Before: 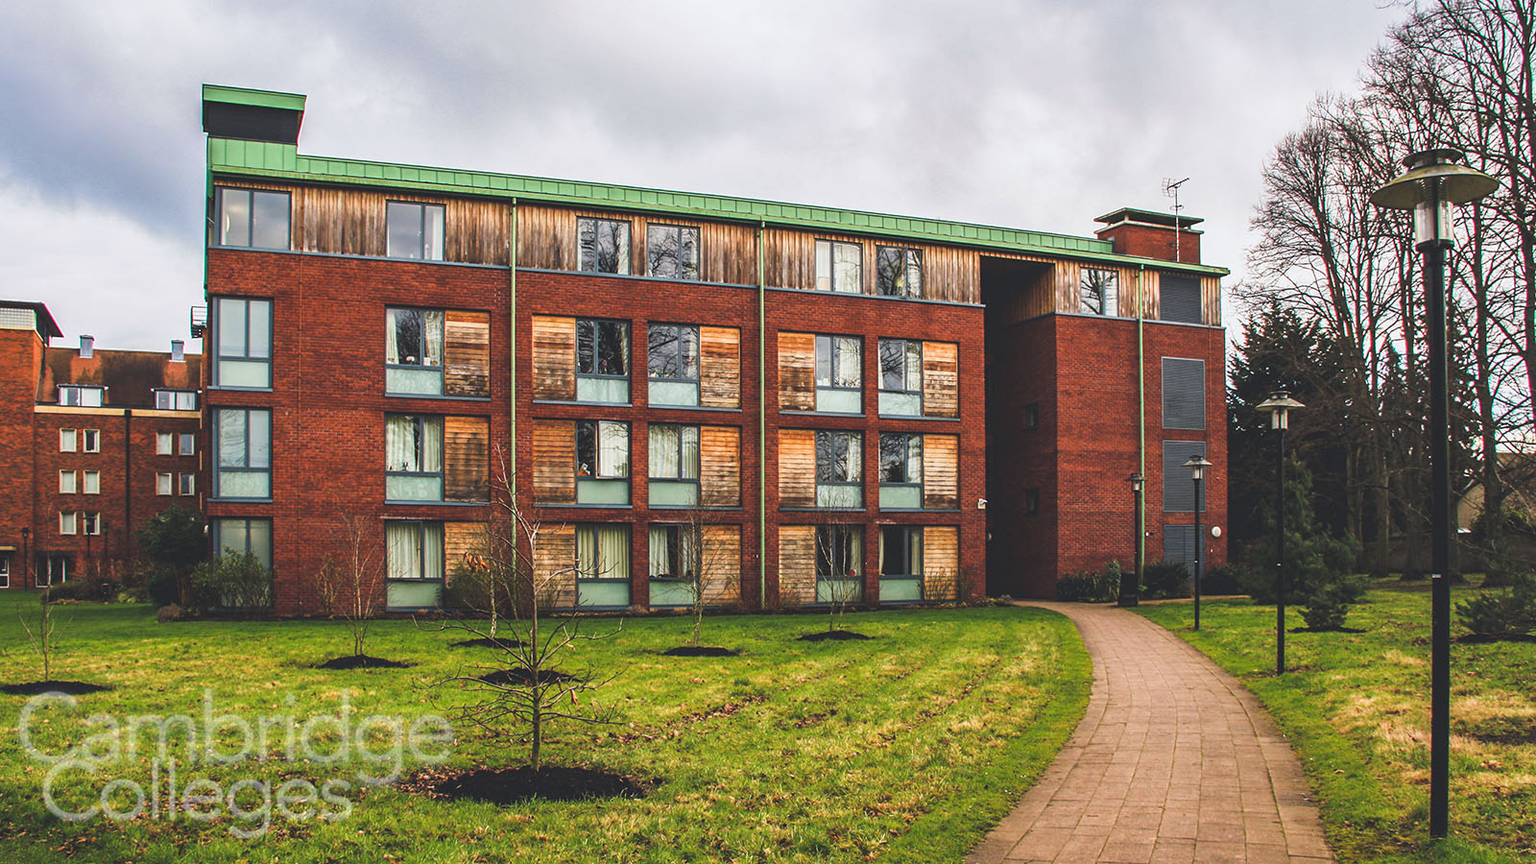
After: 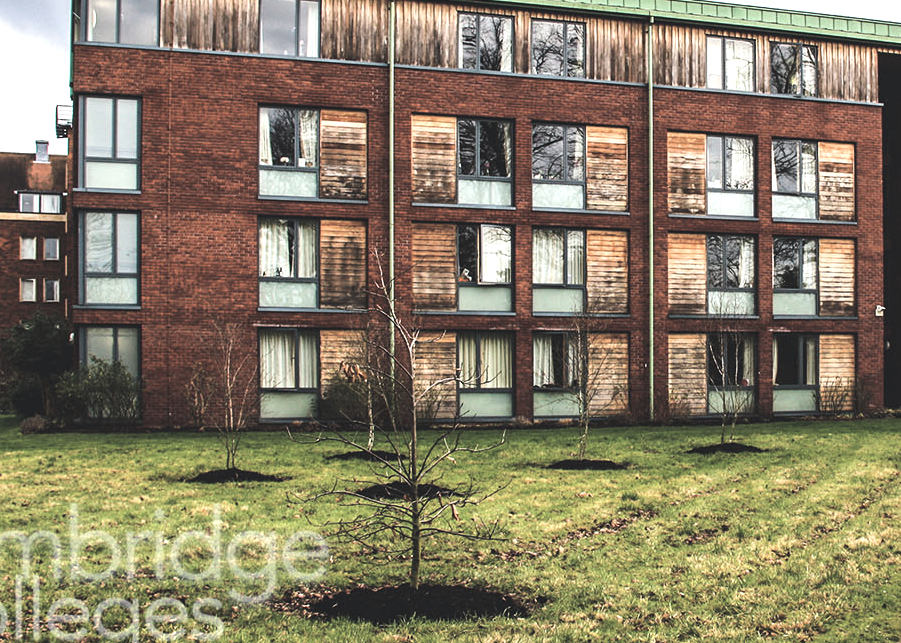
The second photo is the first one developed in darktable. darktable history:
tone equalizer: -8 EV -0.75 EV, -7 EV -0.7 EV, -6 EV -0.6 EV, -5 EV -0.4 EV, -3 EV 0.4 EV, -2 EV 0.6 EV, -1 EV 0.7 EV, +0 EV 0.75 EV, edges refinement/feathering 500, mask exposure compensation -1.57 EV, preserve details no
contrast brightness saturation: contrast -0.05, saturation -0.41
crop: left 8.966%, top 23.852%, right 34.699%, bottom 4.703%
